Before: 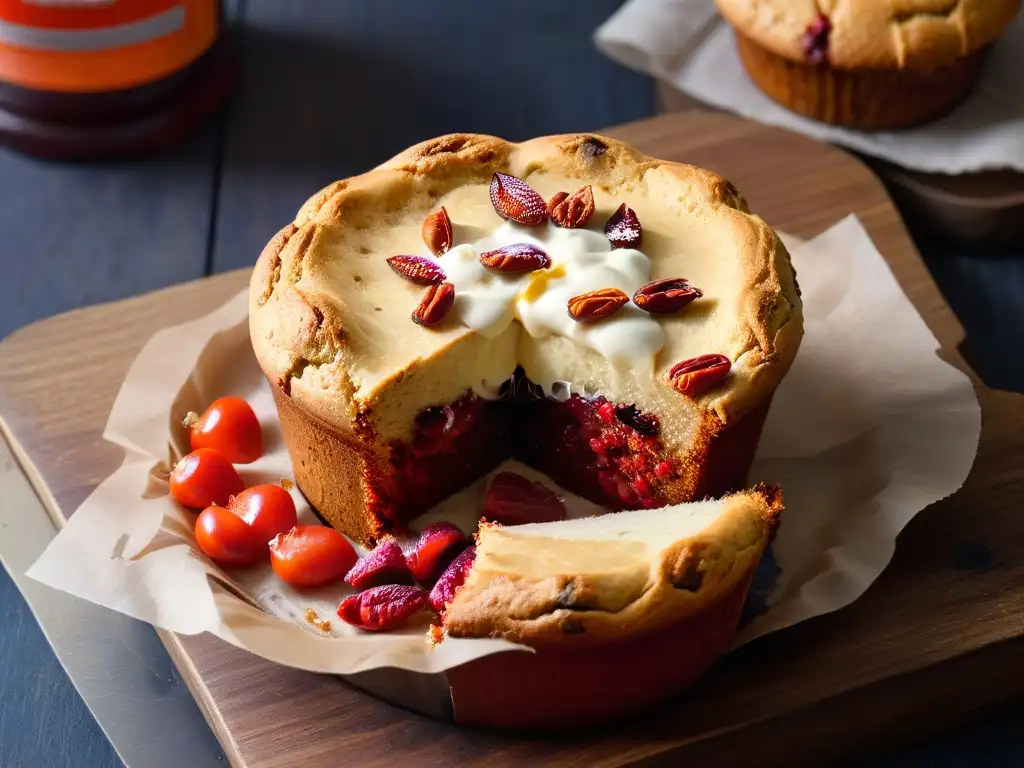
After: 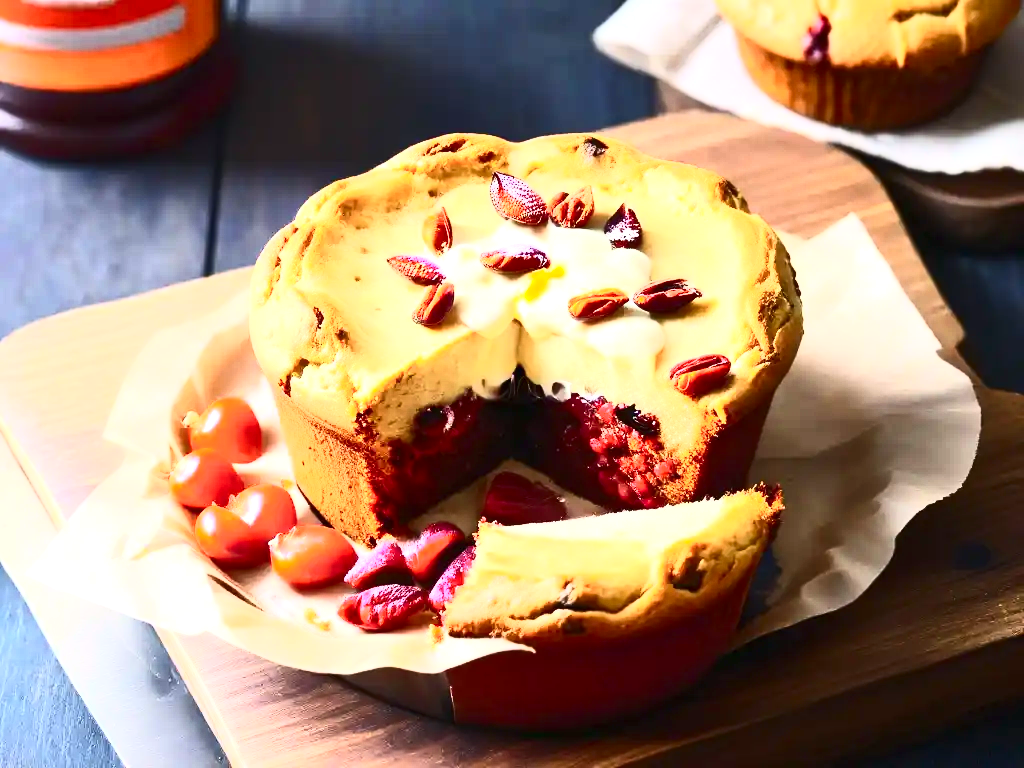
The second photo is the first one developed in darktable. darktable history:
contrast brightness saturation: contrast 0.62, brightness 0.34, saturation 0.14
exposure: exposure 1.137 EV, compensate highlight preservation false
